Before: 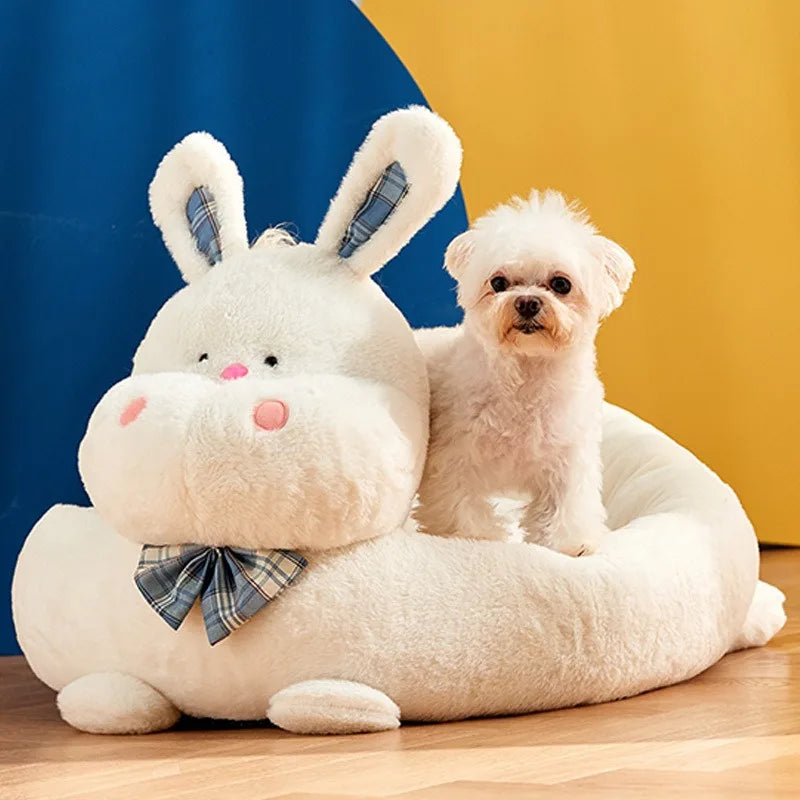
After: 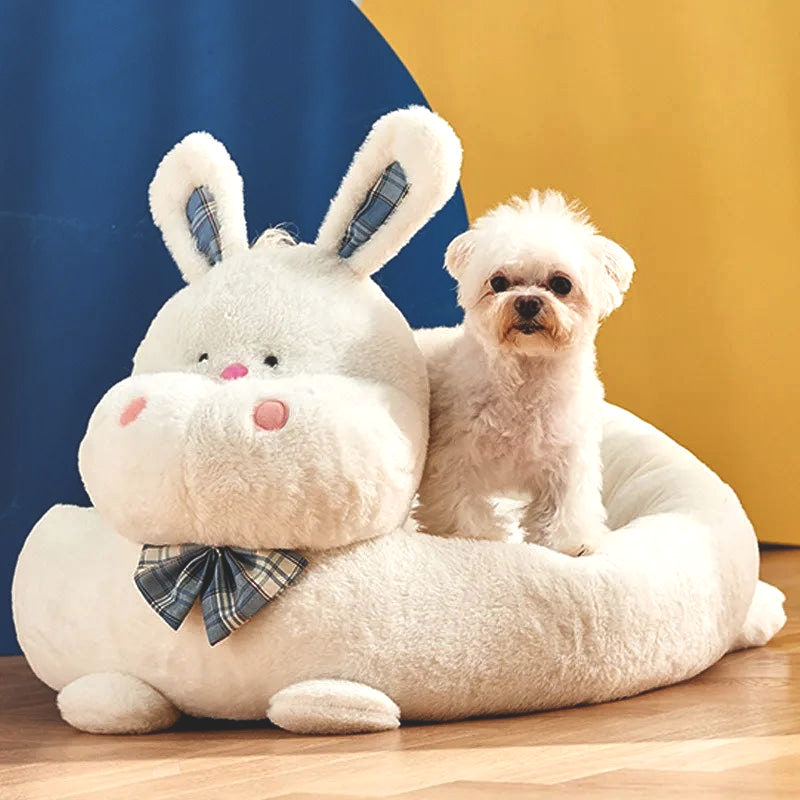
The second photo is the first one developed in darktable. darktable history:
local contrast: mode bilateral grid, contrast 25, coarseness 60, detail 151%, midtone range 0.2
levels: levels [0, 0.51, 1]
exposure: black level correction -0.028, compensate highlight preservation false
